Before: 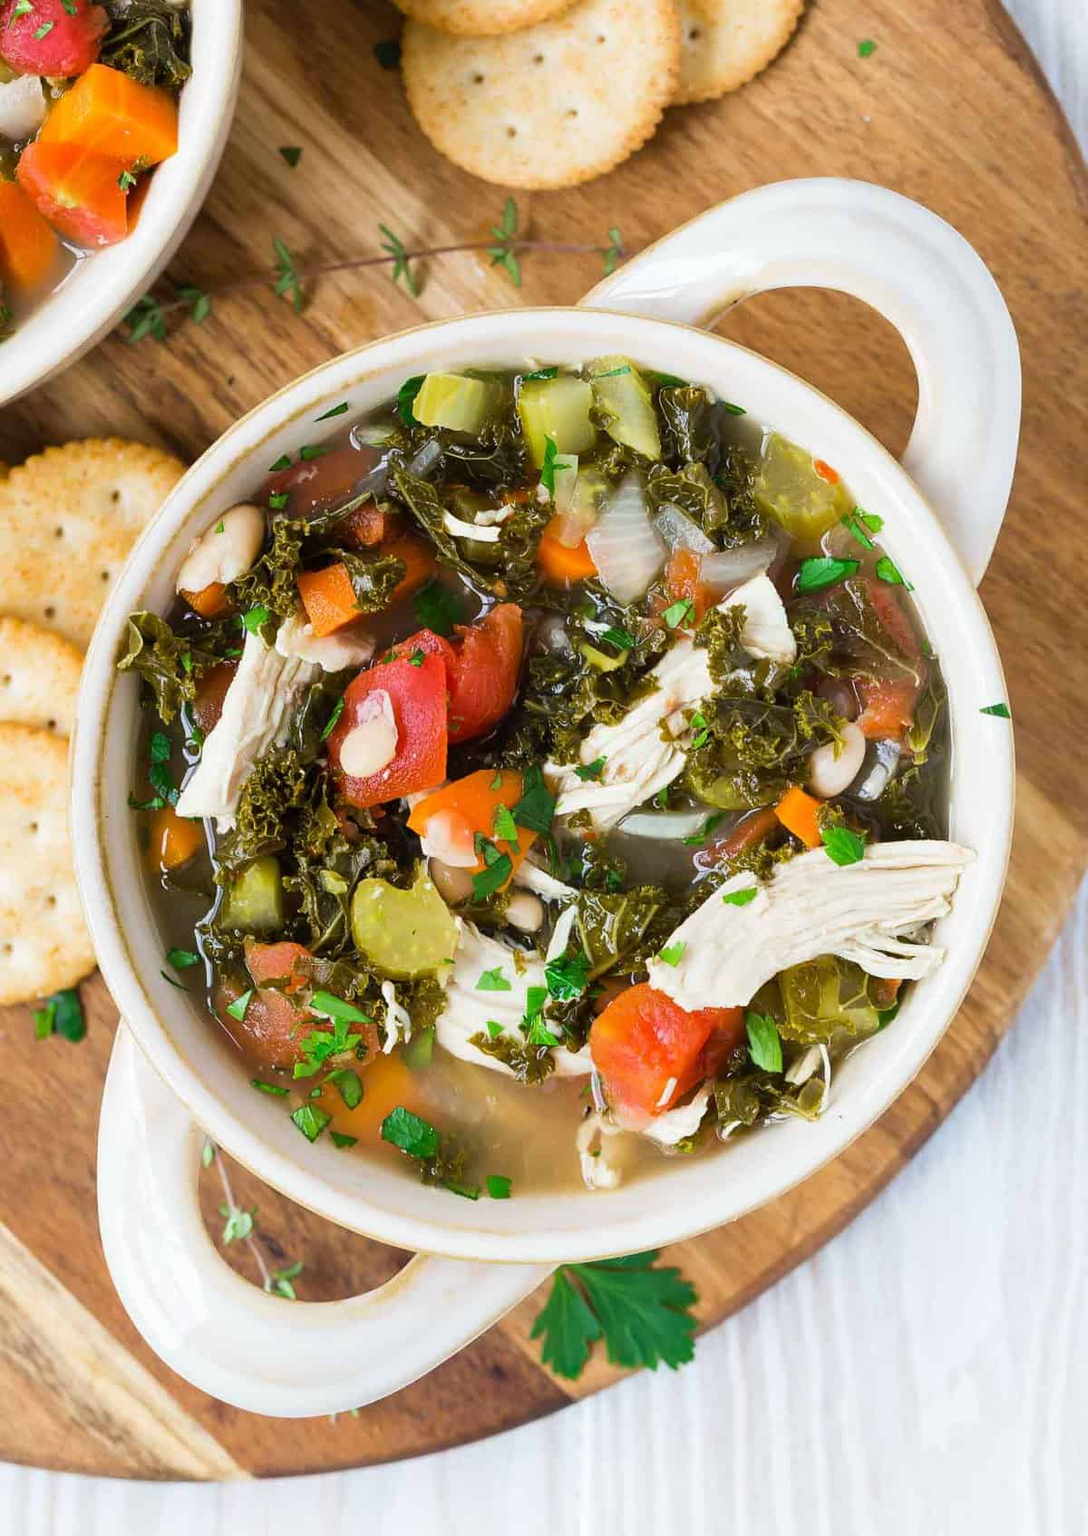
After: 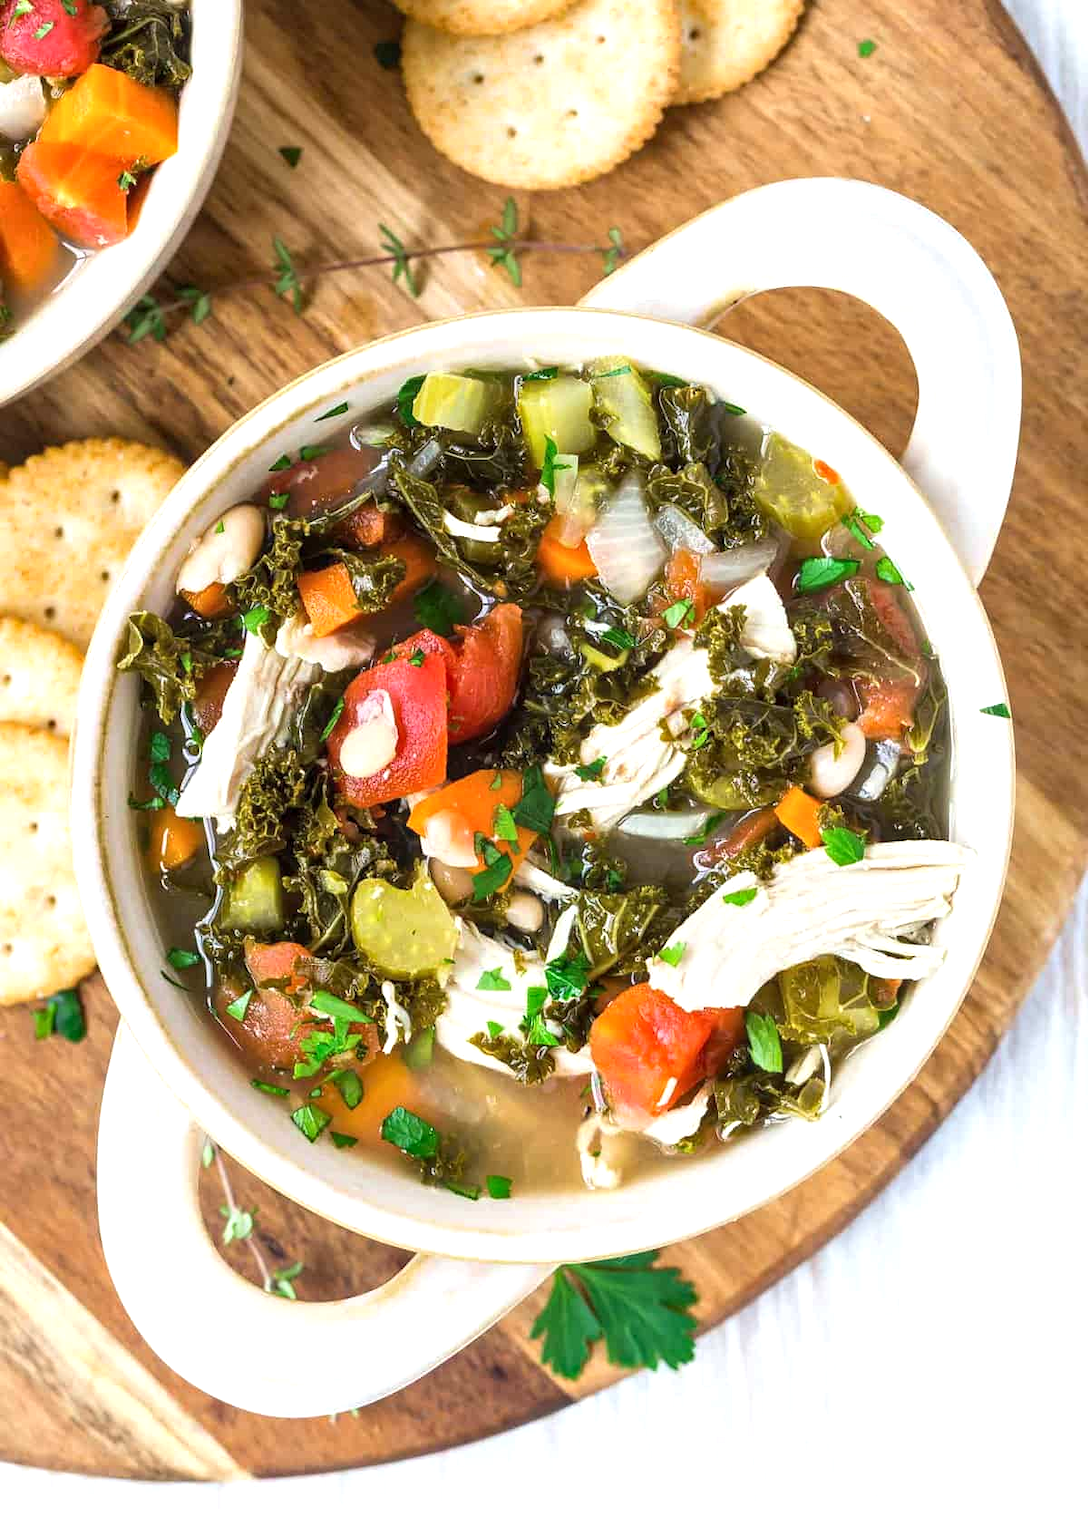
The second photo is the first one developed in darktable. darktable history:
local contrast: on, module defaults
tone equalizer: -8 EV -0.414 EV, -7 EV -0.39 EV, -6 EV -0.322 EV, -5 EV -0.255 EV, -3 EV 0.209 EV, -2 EV 0.308 EV, -1 EV 0.386 EV, +0 EV 0.437 EV, smoothing diameter 24.93%, edges refinement/feathering 6.23, preserve details guided filter
